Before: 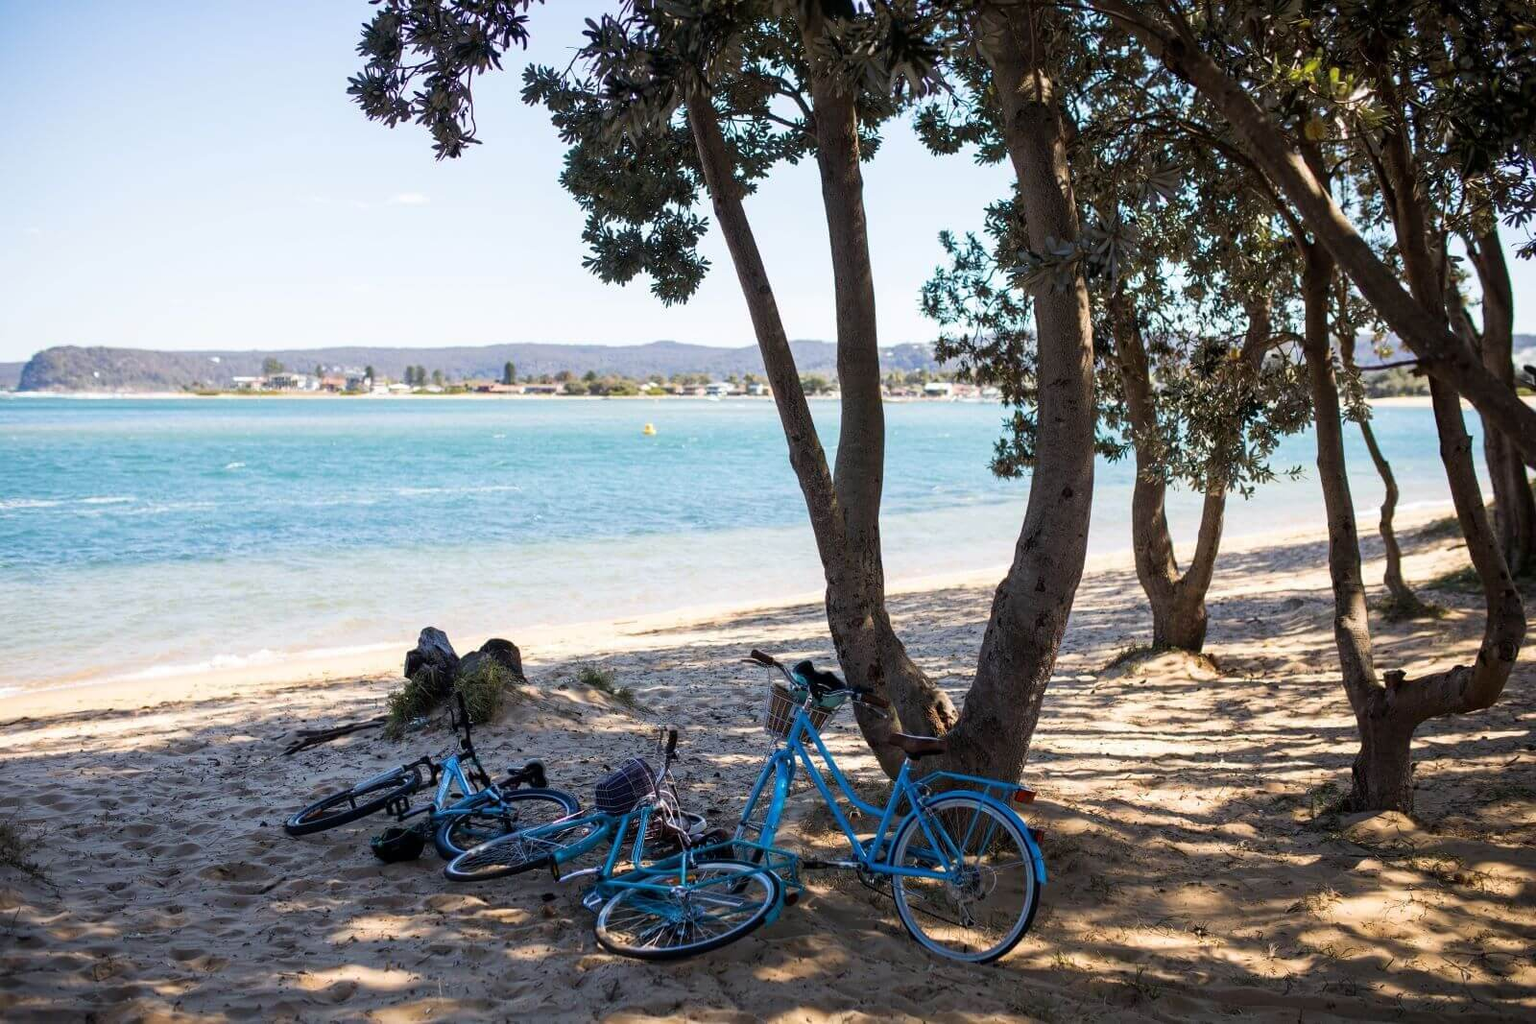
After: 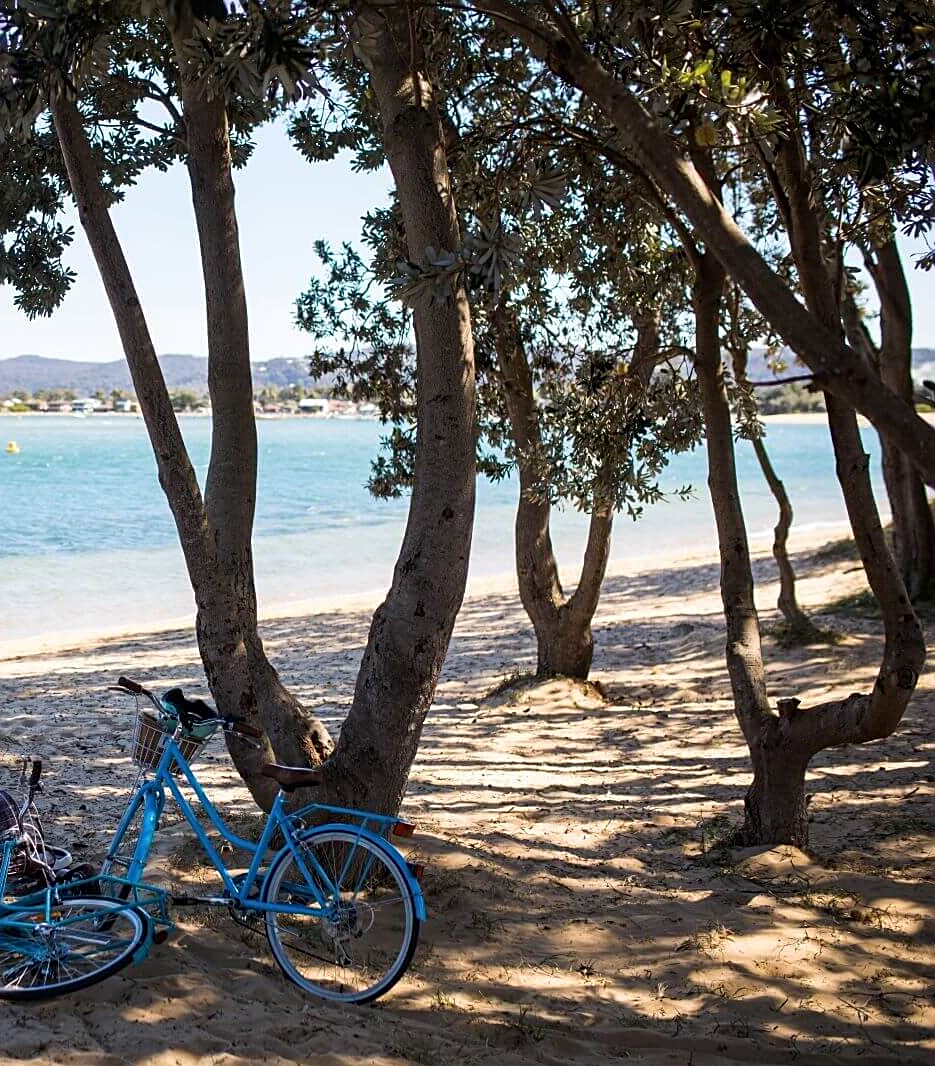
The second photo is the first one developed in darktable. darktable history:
sharpen: on, module defaults
contrast brightness saturation: contrast 0.055
crop: left 41.561%
